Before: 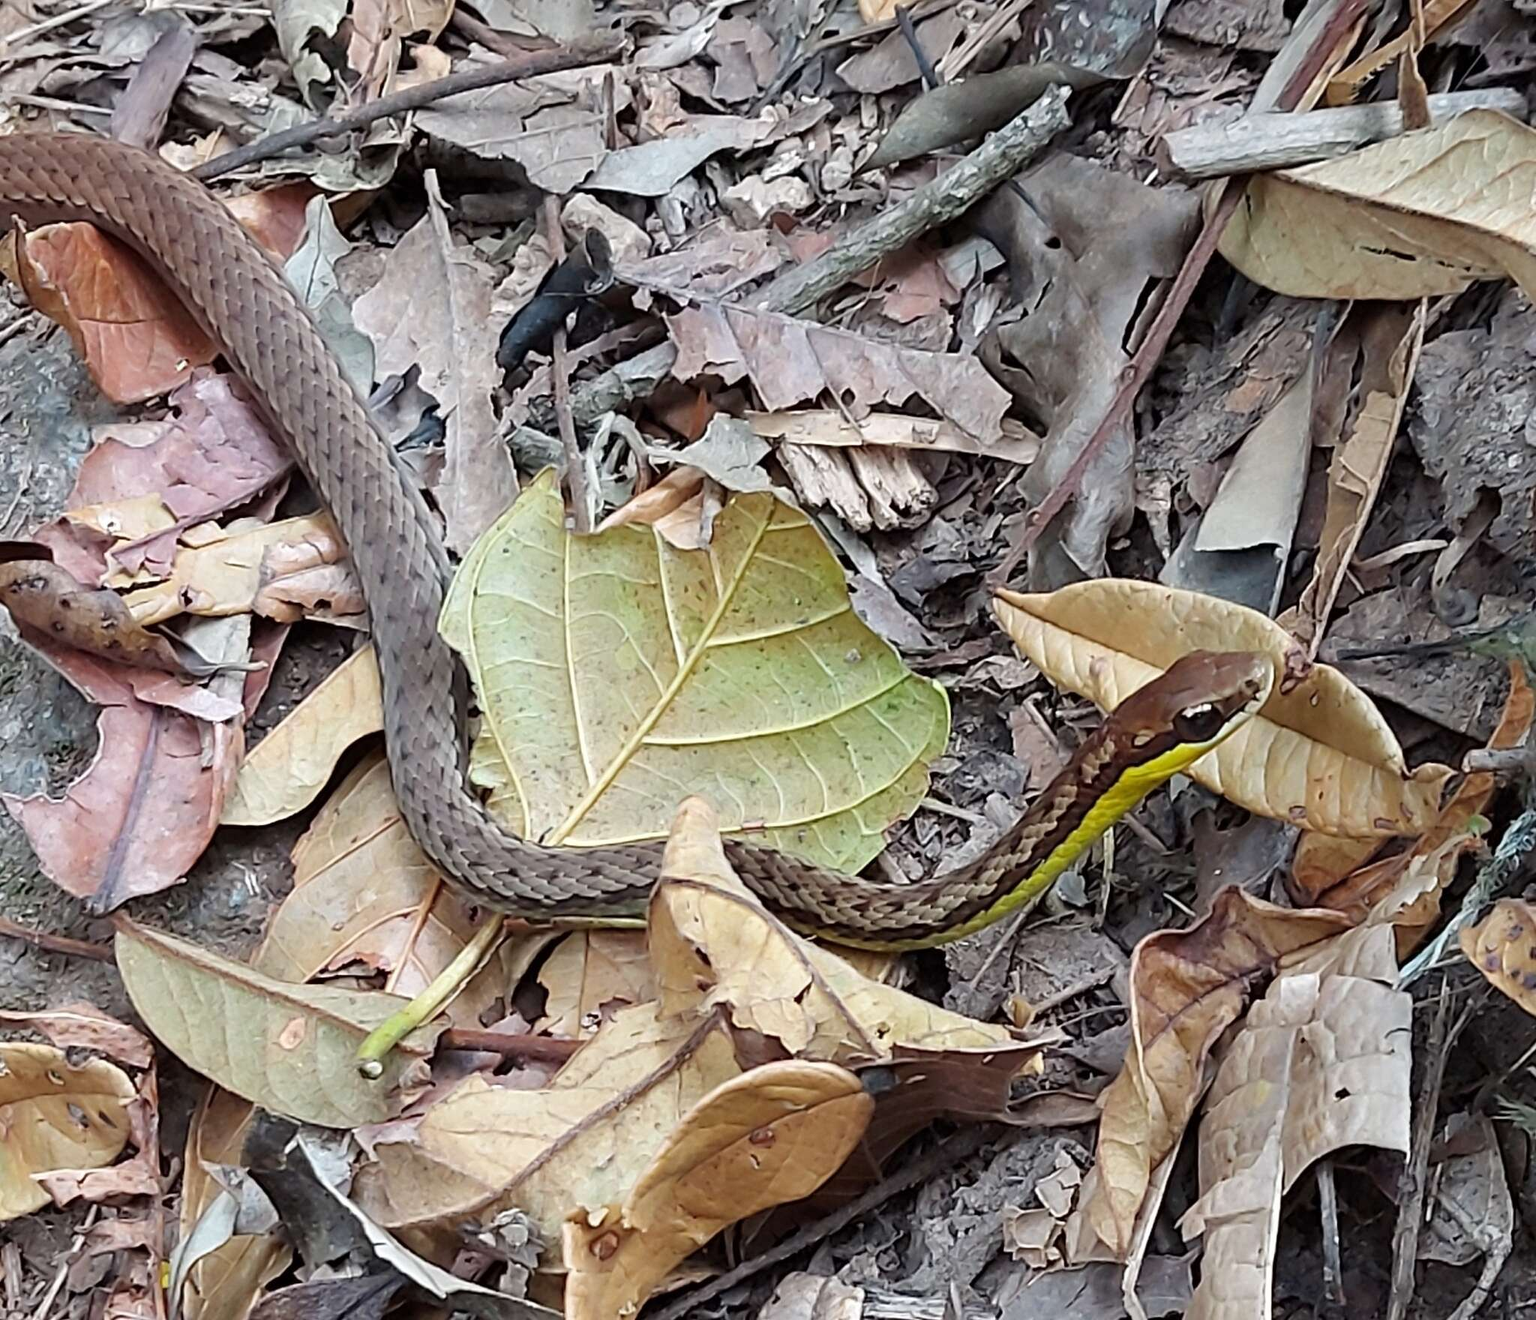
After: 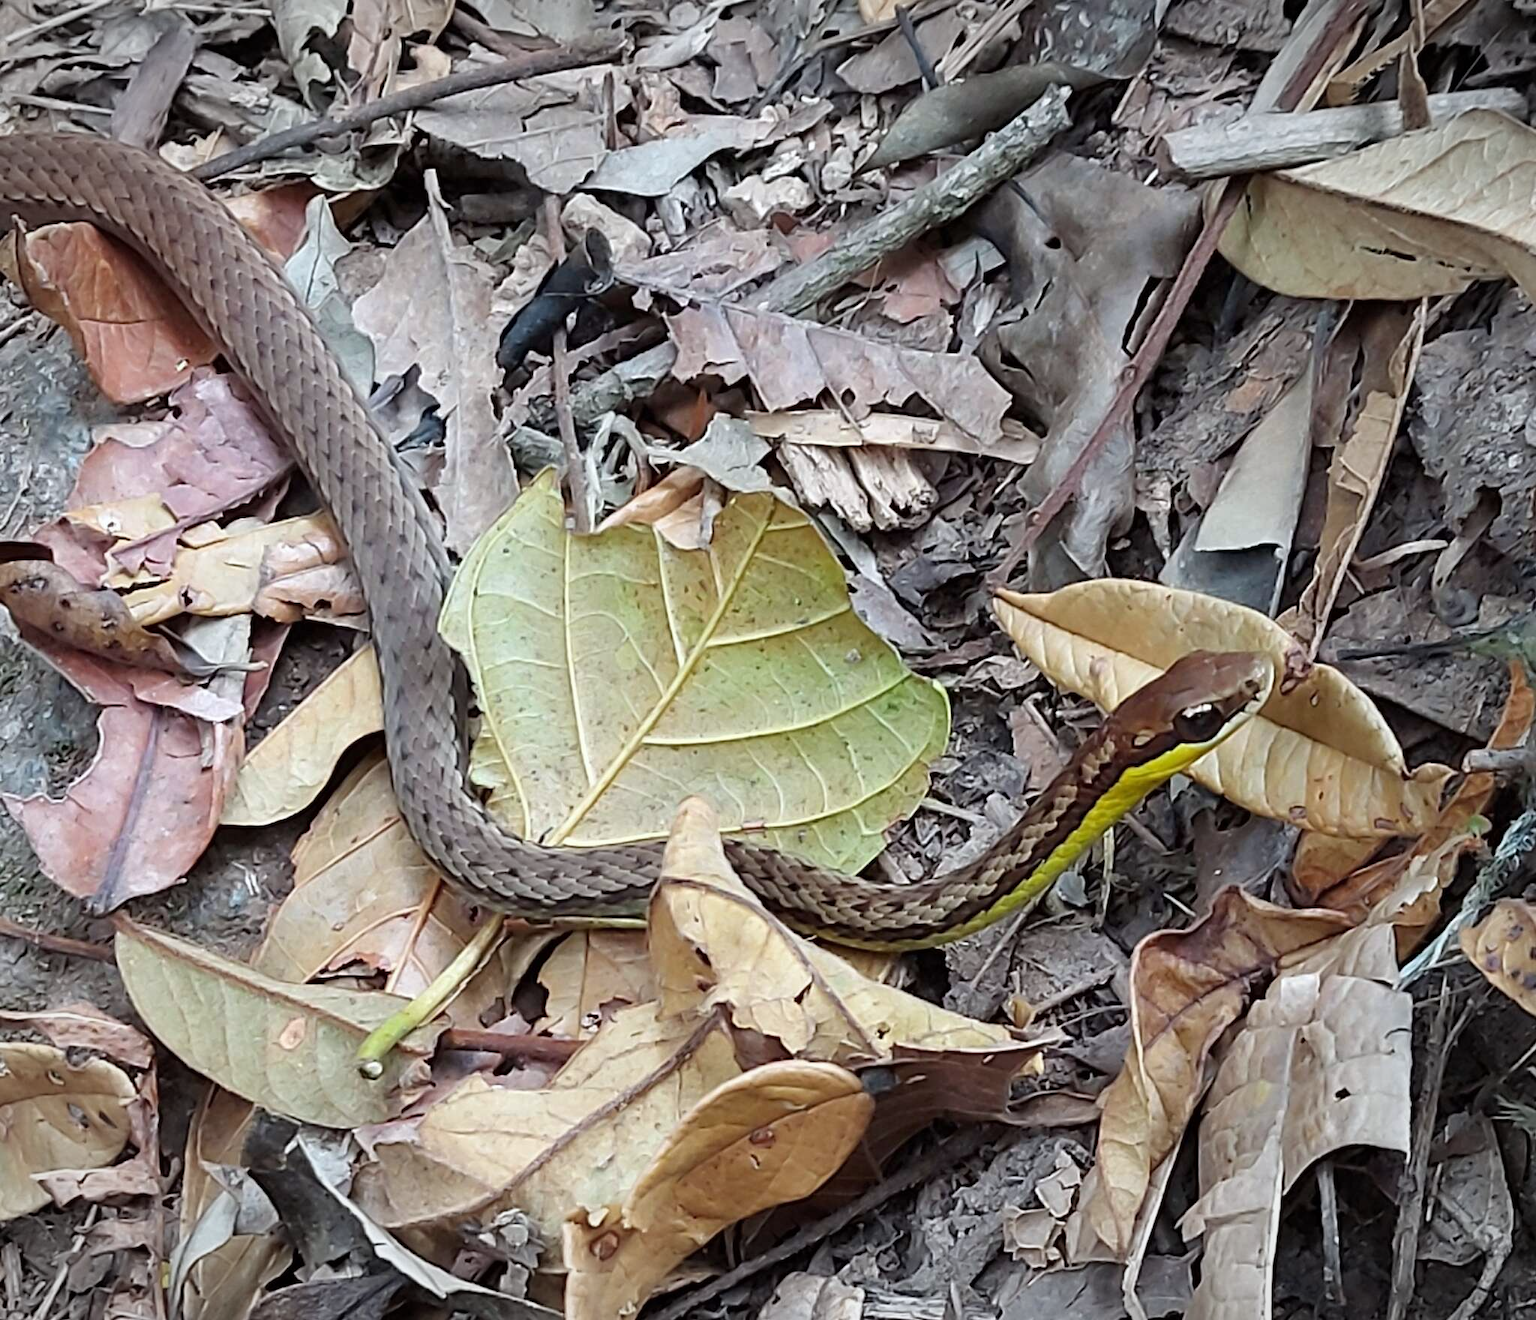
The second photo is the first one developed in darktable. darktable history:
white balance: red 0.986, blue 1.01
vignetting: fall-off start 100%, brightness -0.282, width/height ratio 1.31
